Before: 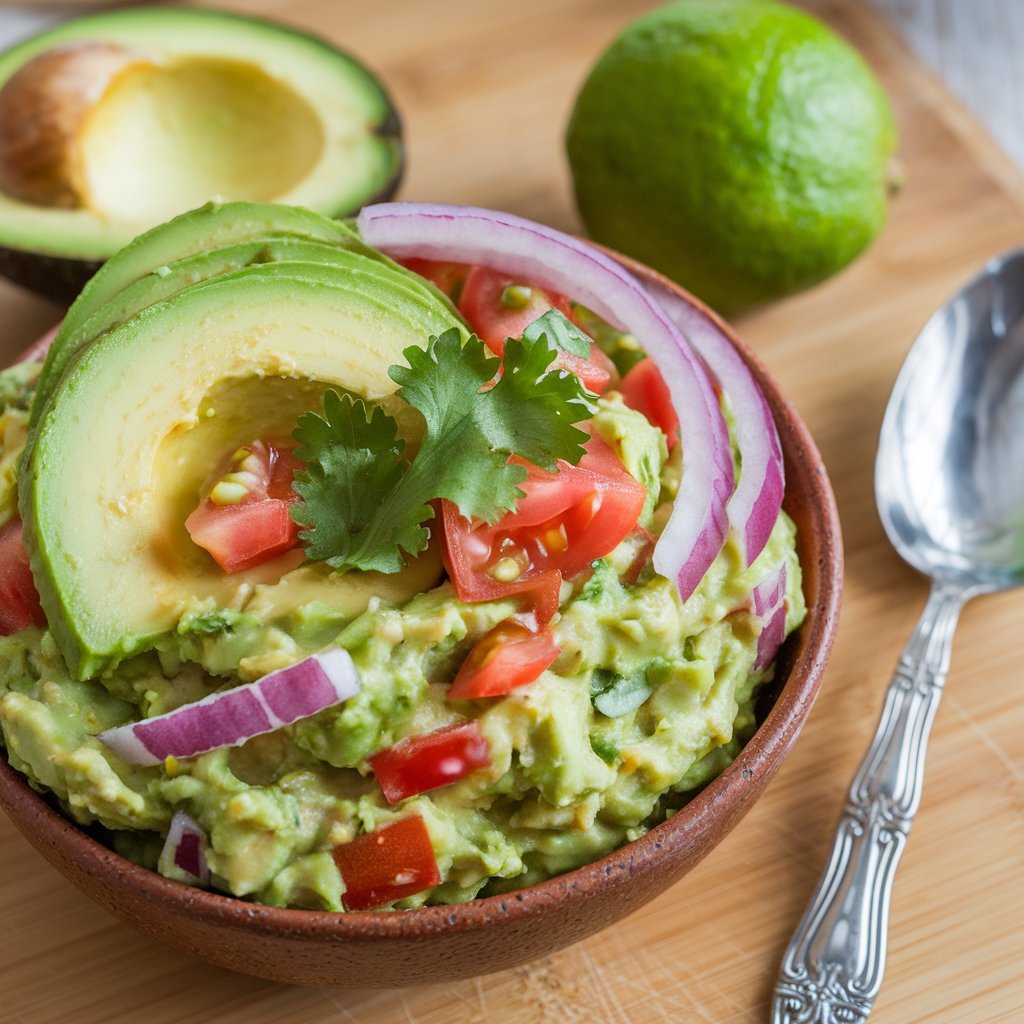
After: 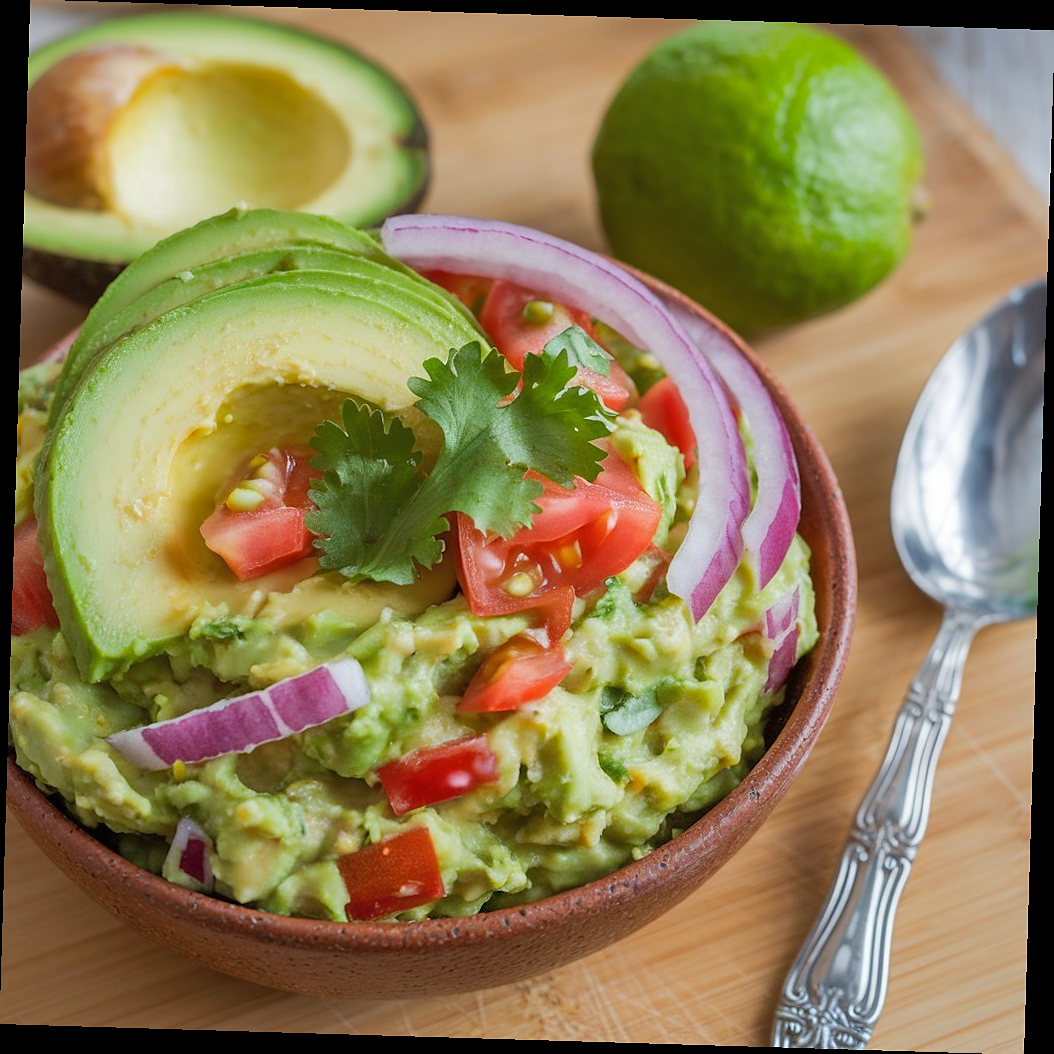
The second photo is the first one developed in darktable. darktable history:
rotate and perspective: rotation 1.72°, automatic cropping off
shadows and highlights: on, module defaults
exposure: compensate highlight preservation false
sharpen: radius 1
